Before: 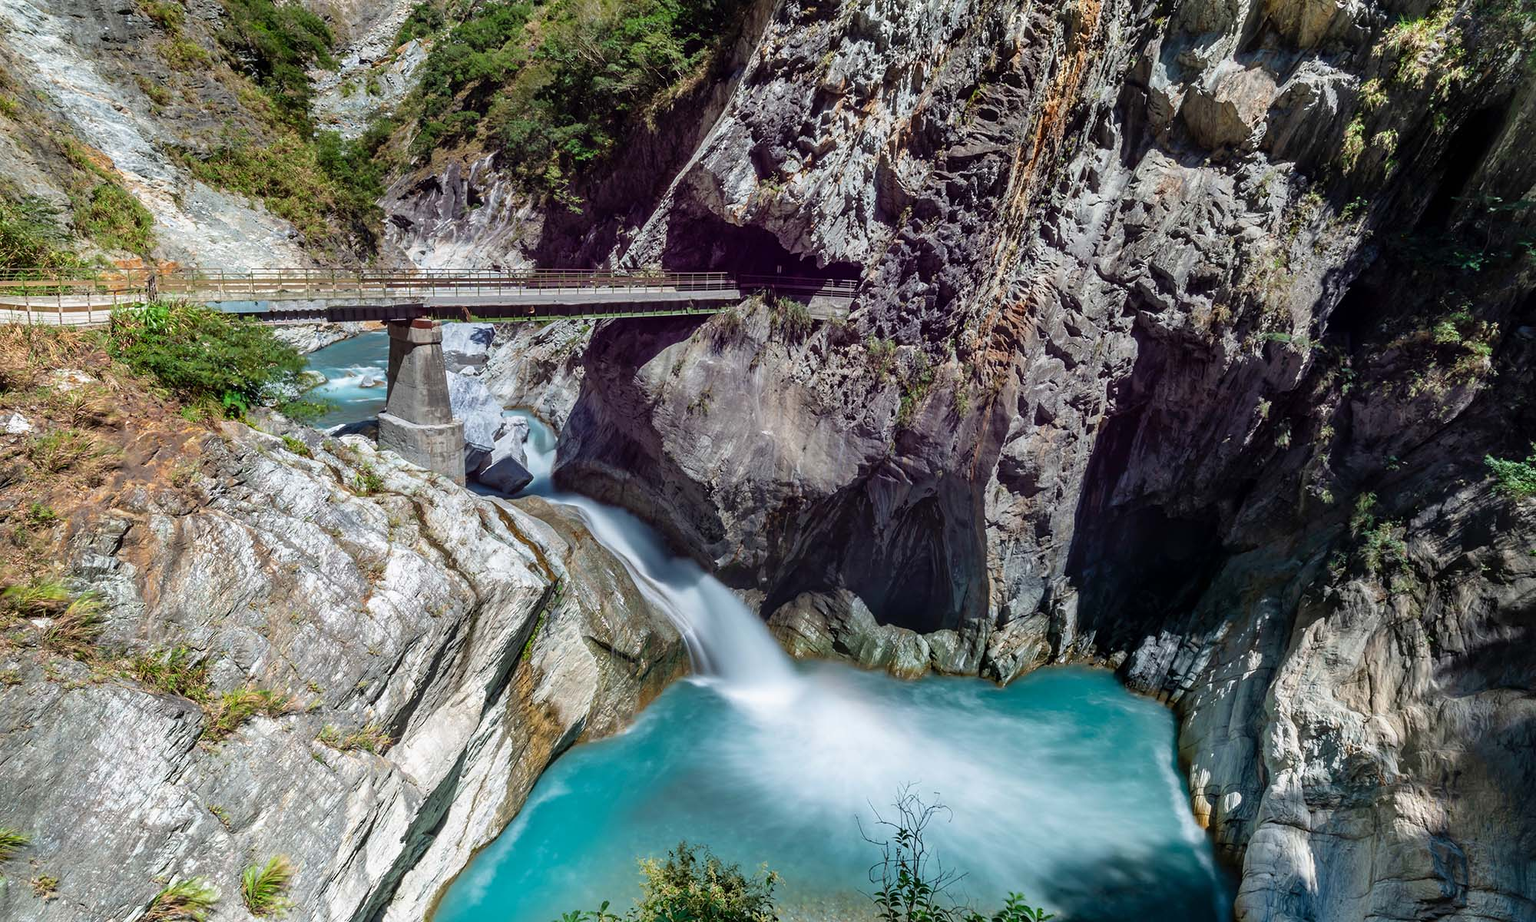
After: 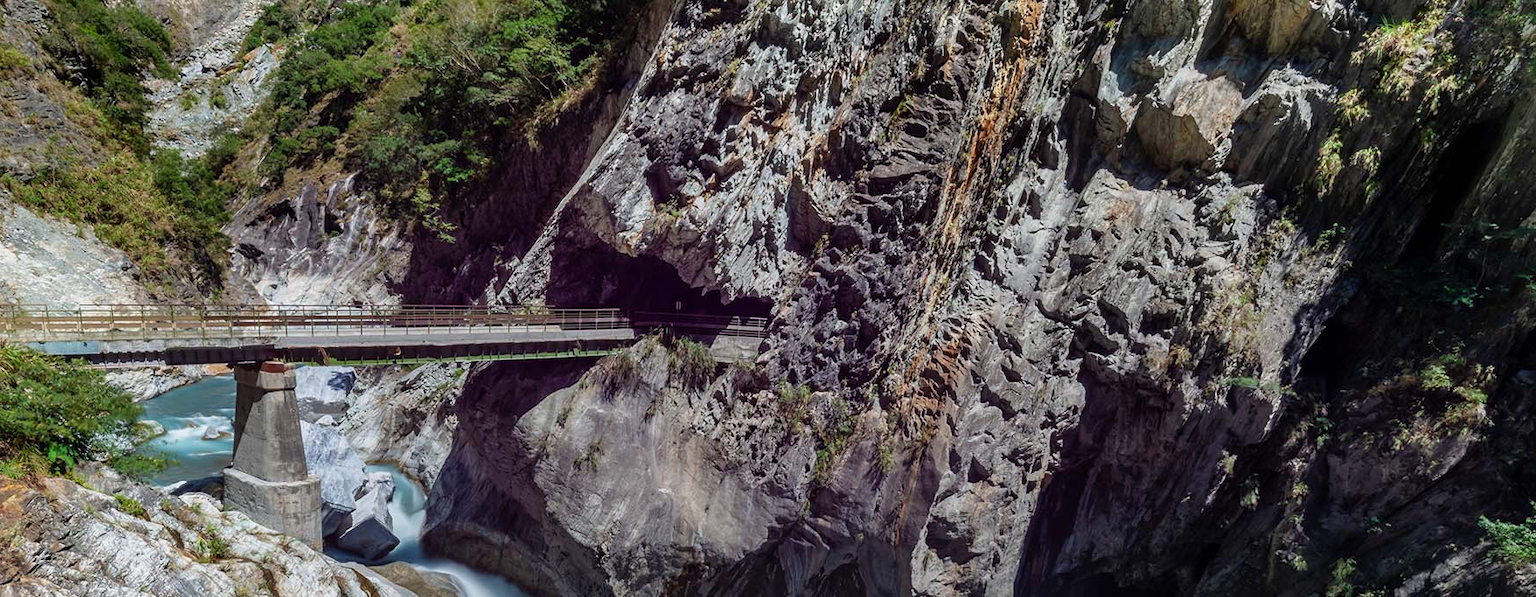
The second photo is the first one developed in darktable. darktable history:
tone equalizer: on, module defaults
exposure: exposure -0.151 EV, compensate highlight preservation false
crop and rotate: left 11.812%, bottom 42.776%
